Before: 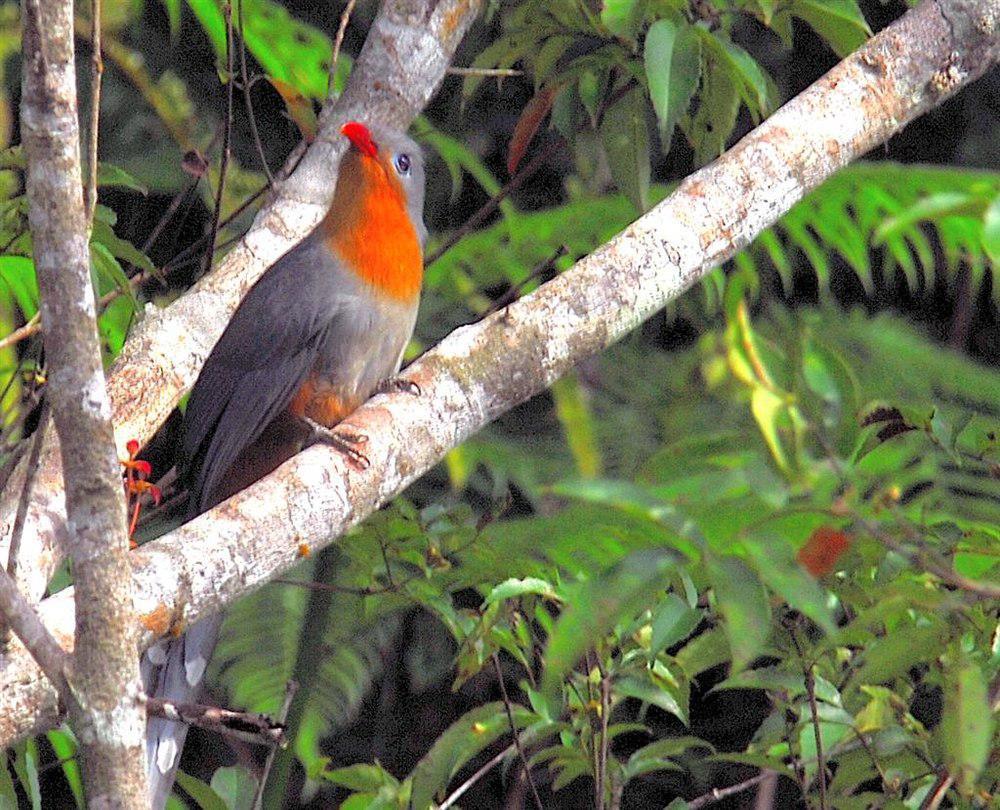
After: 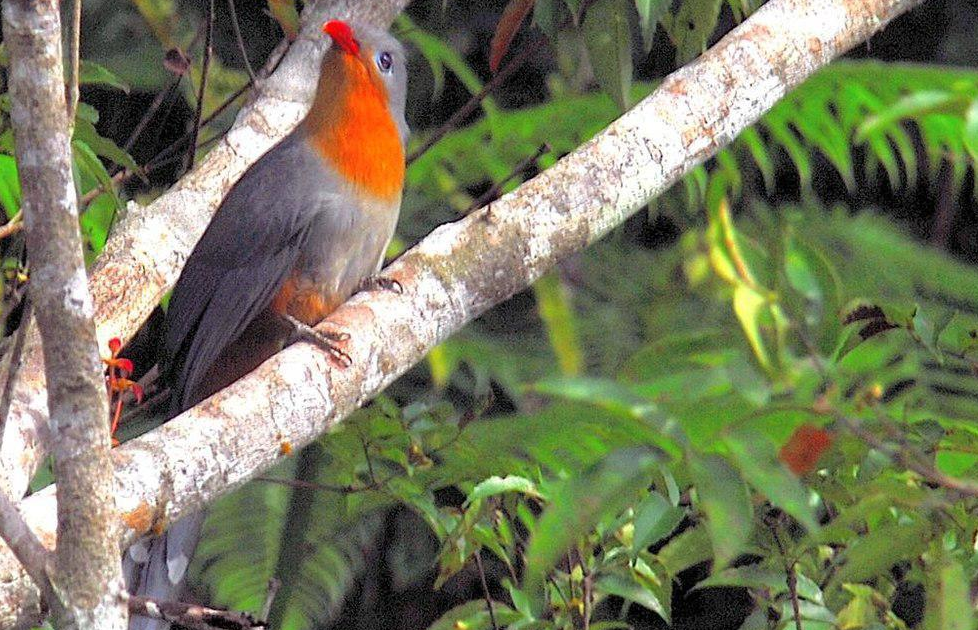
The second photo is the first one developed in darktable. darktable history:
crop and rotate: left 1.874%, top 12.679%, right 0.26%, bottom 9.459%
